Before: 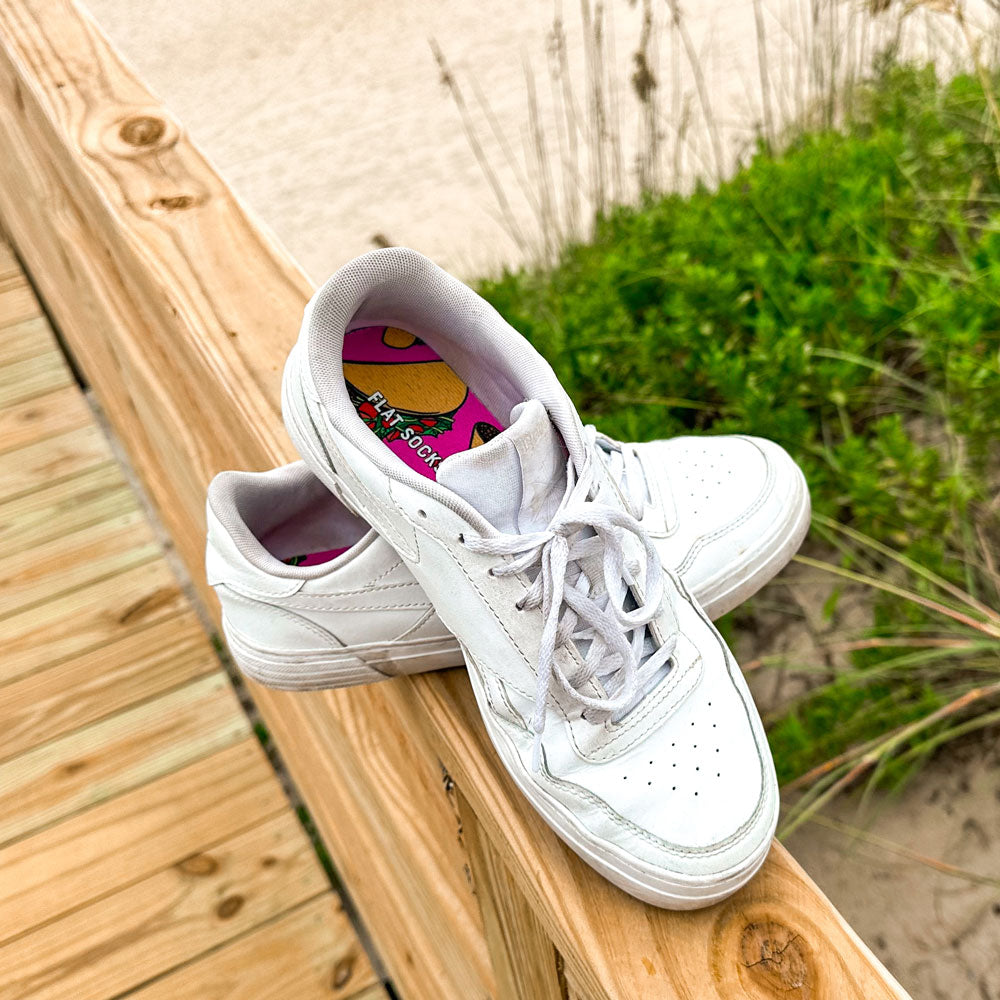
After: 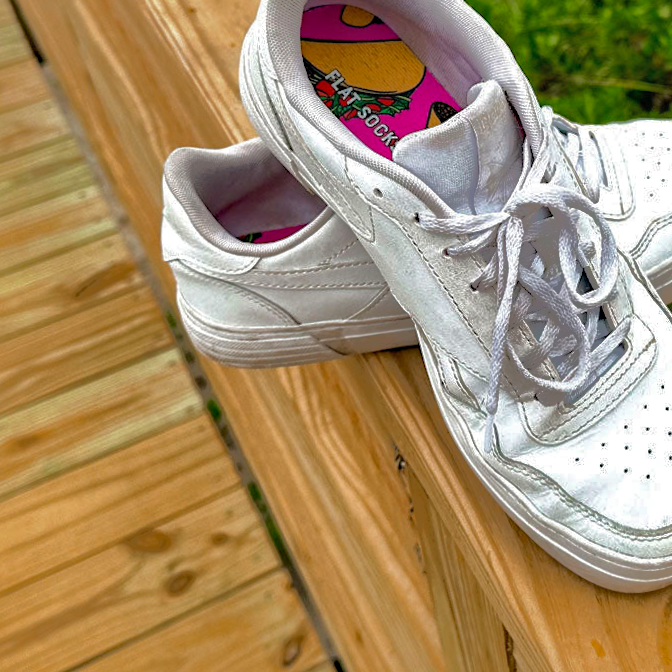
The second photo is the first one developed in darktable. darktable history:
haze removal: compatibility mode true, adaptive false
crop and rotate: angle -0.82°, left 3.85%, top 31.828%, right 27.992%
shadows and highlights: shadows 38.43, highlights -74.54
